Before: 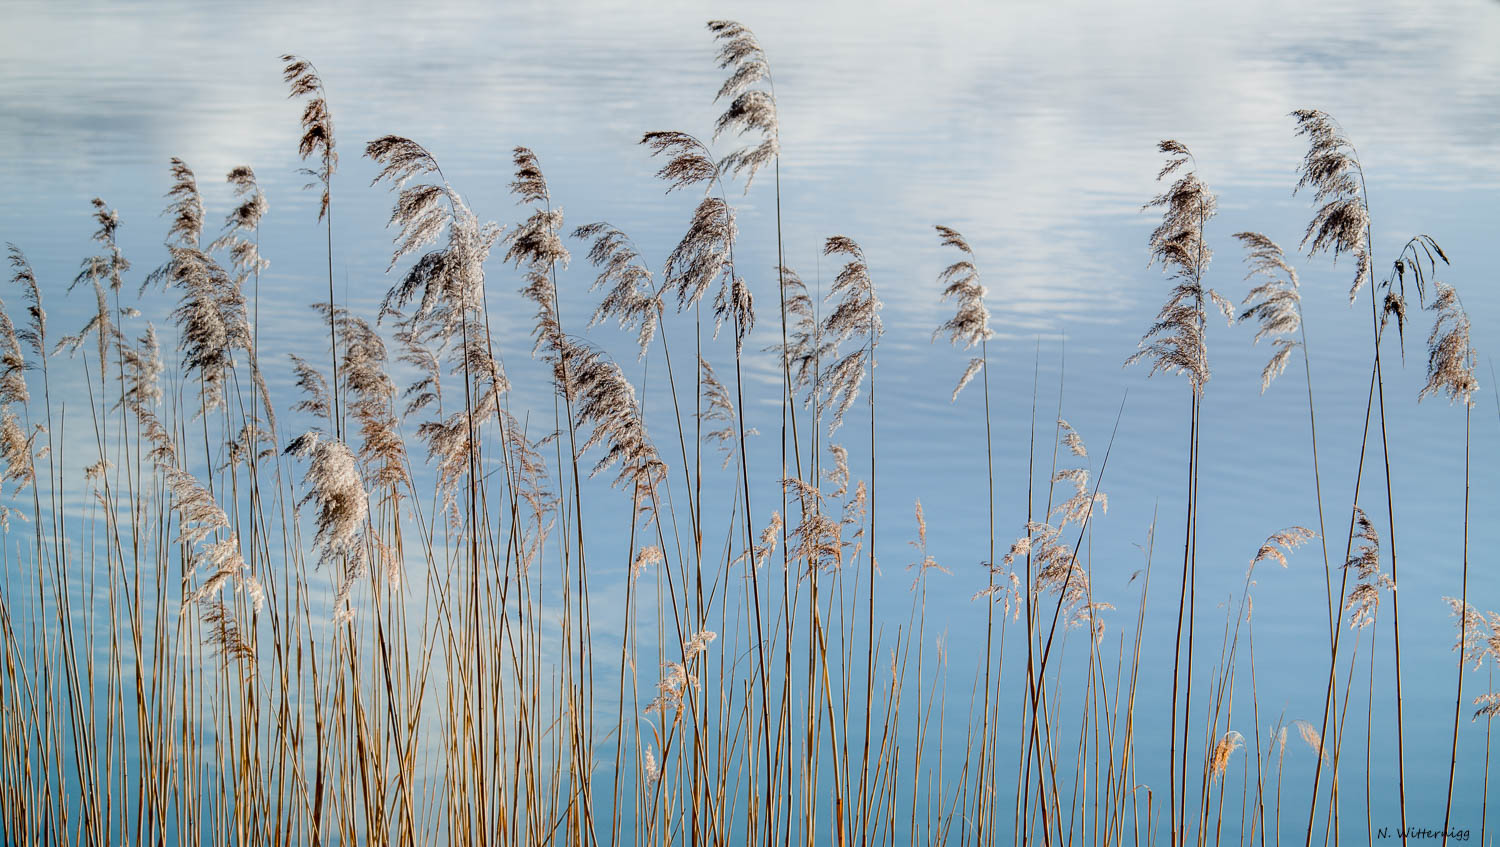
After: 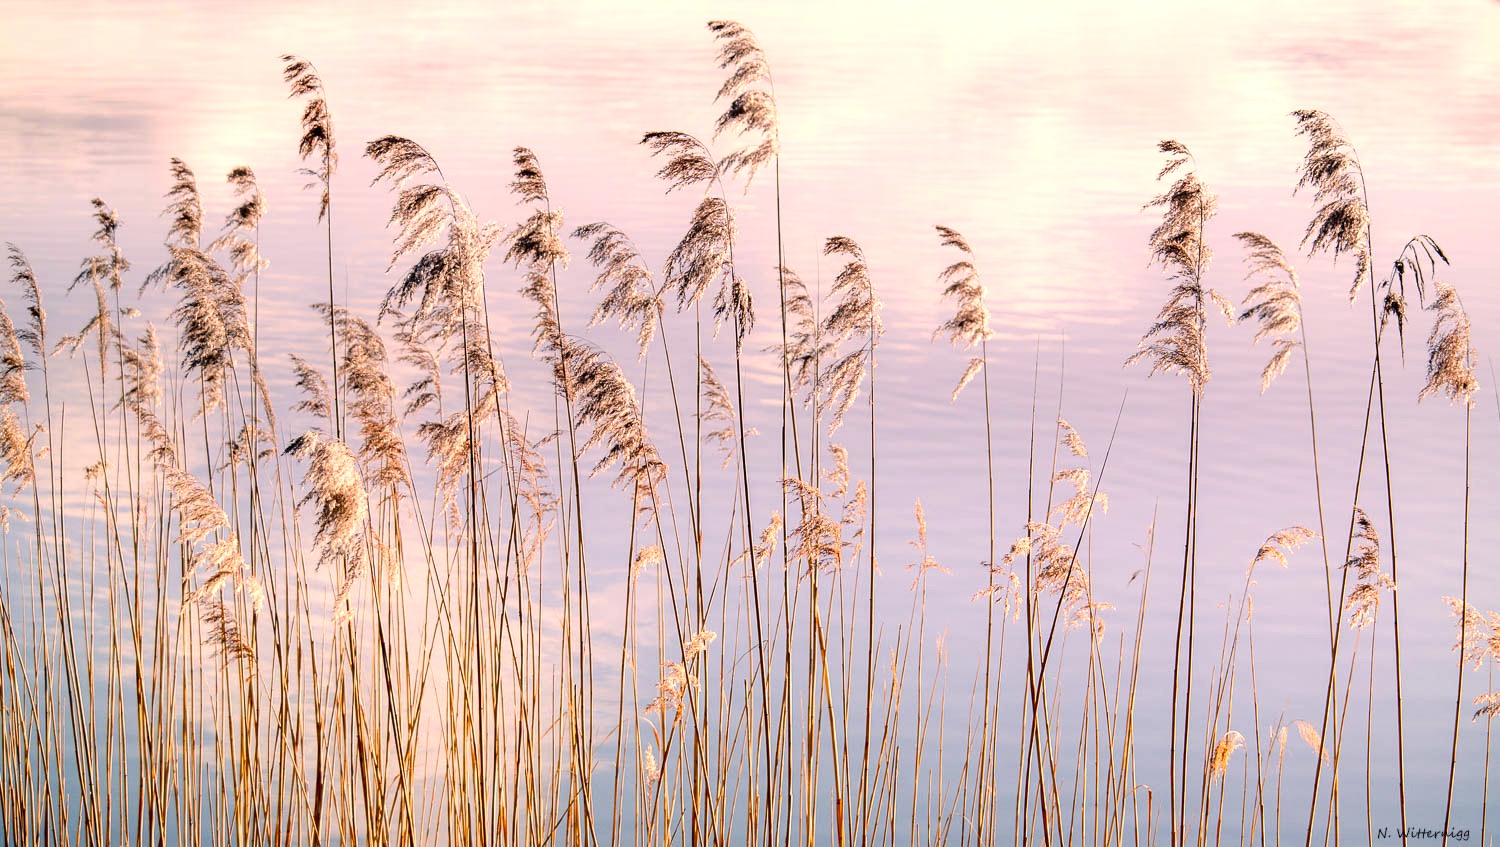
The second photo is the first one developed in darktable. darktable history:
exposure: black level correction 0, exposure 0.698 EV, compensate highlight preservation false
color correction: highlights a* 21.22, highlights b* 19.66
